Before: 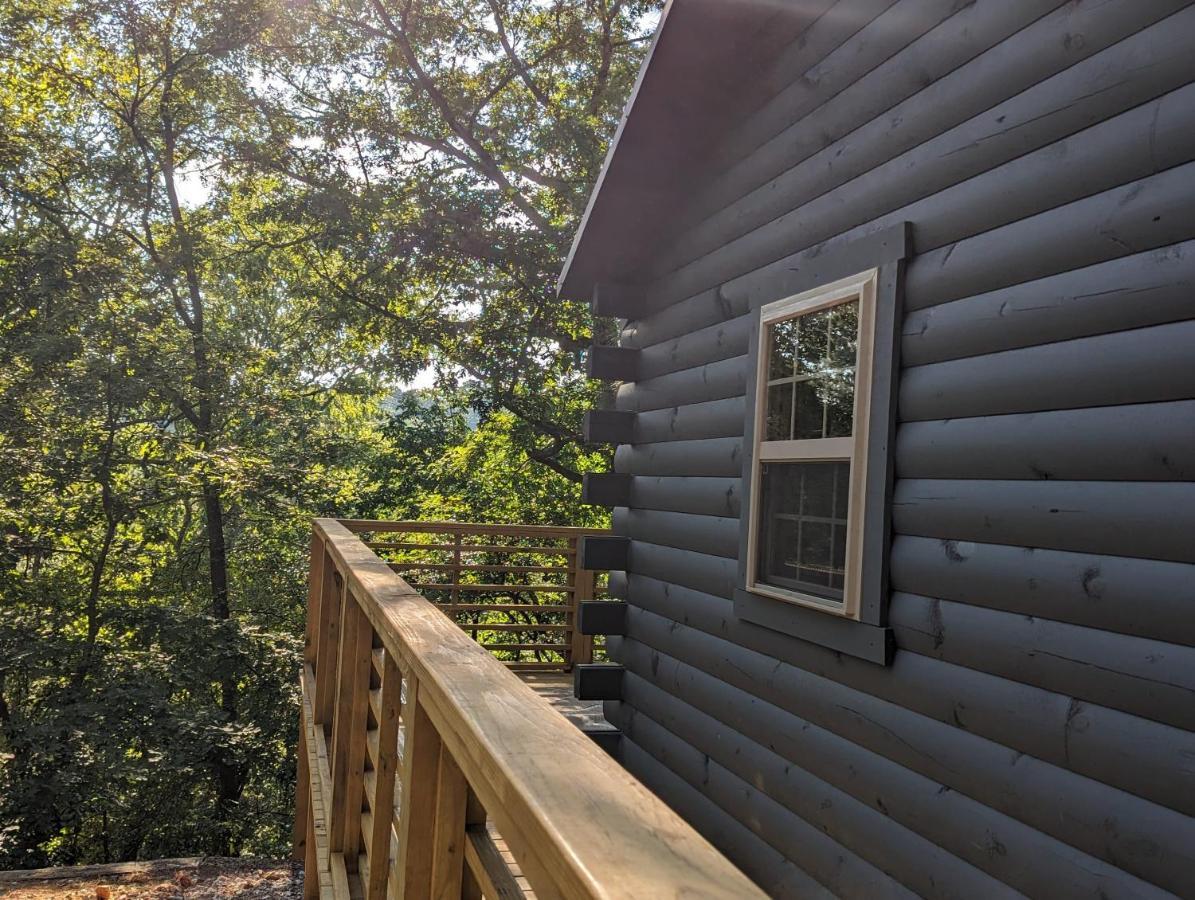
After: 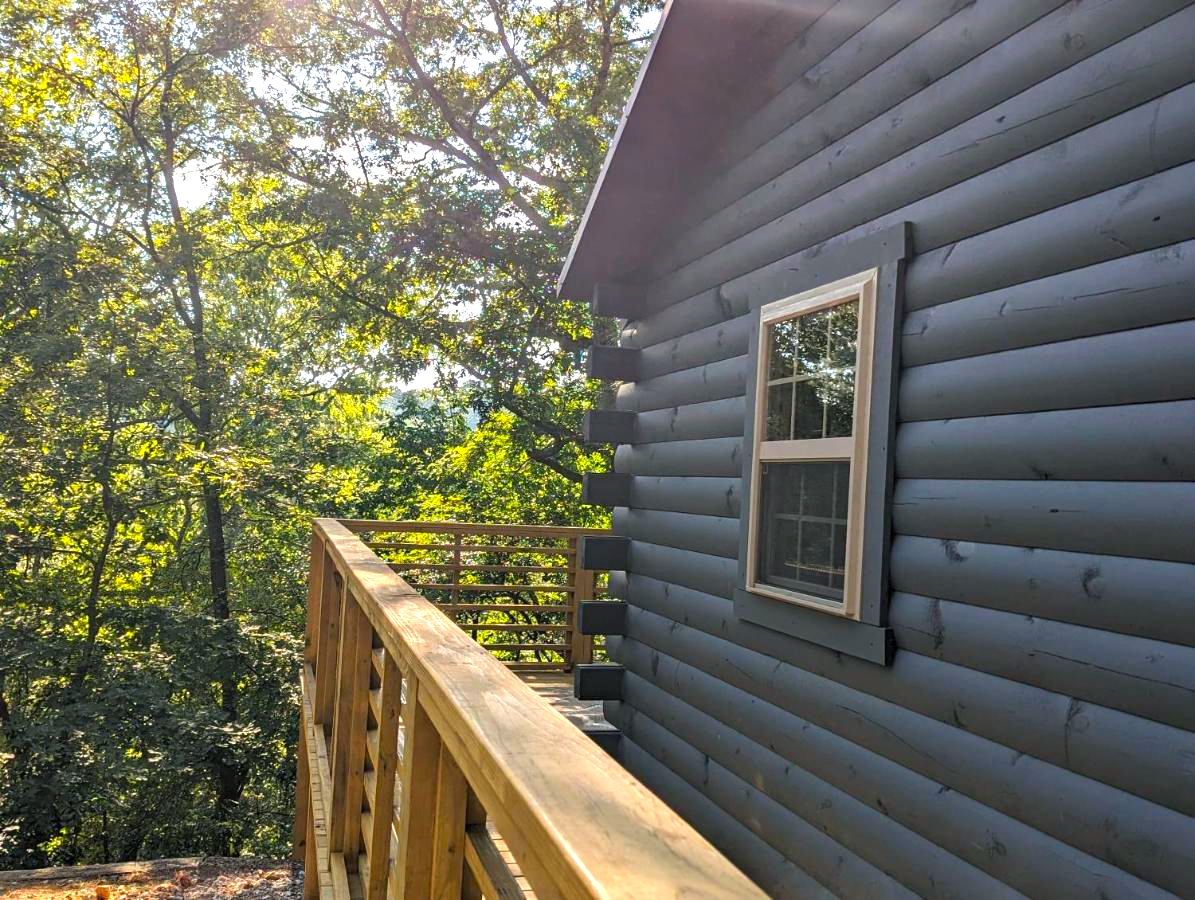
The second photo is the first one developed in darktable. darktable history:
color balance rgb: shadows lift › chroma 2.047%, shadows lift › hue 214.8°, perceptual saturation grading › global saturation 25.332%
exposure: exposure 0.731 EV, compensate highlight preservation false
